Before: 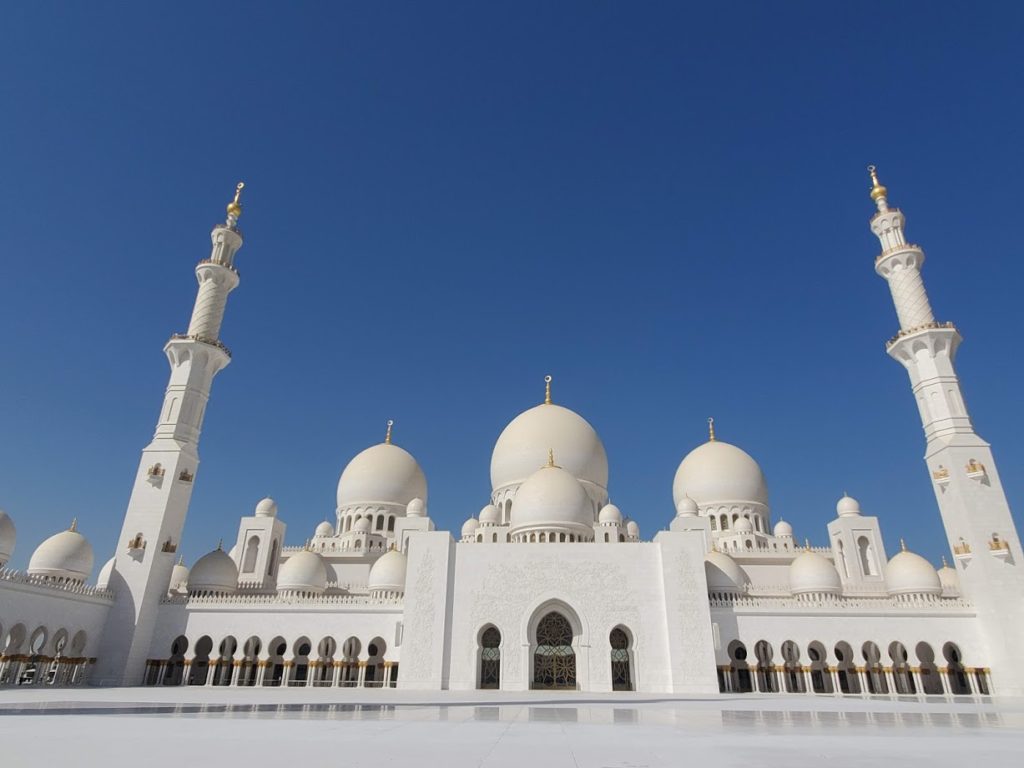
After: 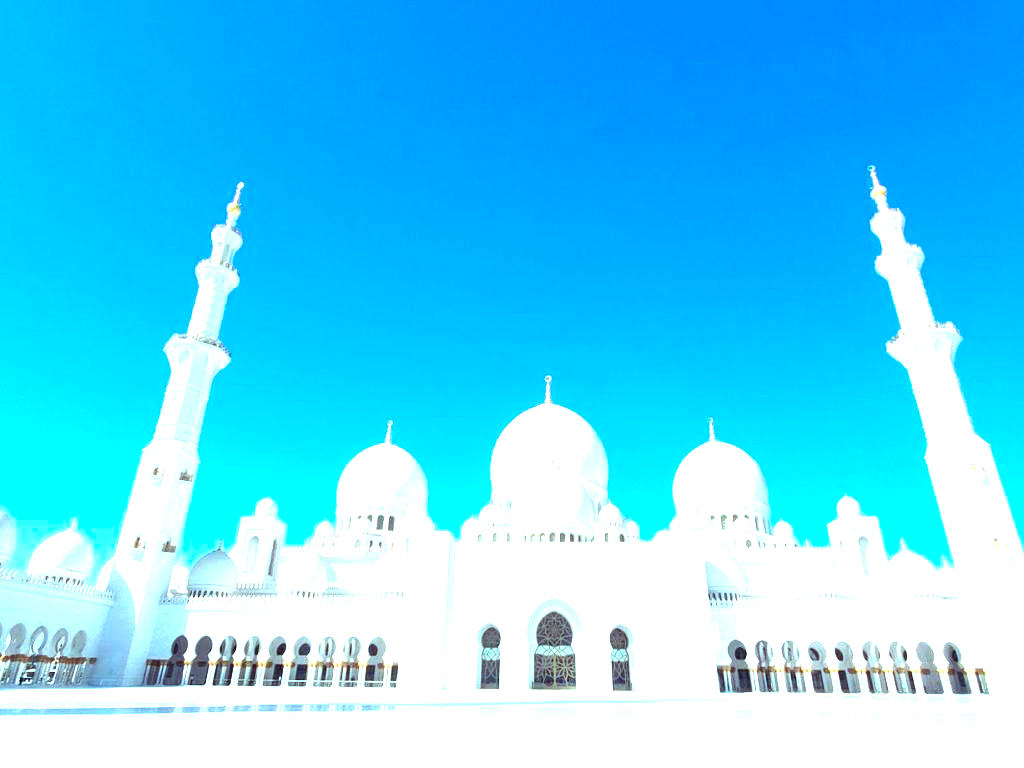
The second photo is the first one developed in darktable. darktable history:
color calibration: output R [1.063, -0.012, -0.003, 0], output G [0, 1.022, 0.021, 0], output B [-0.079, 0.047, 1, 0], illuminant custom, x 0.389, y 0.387, temperature 3838.64 K
color balance rgb: shadows lift › luminance 0.49%, shadows lift › chroma 6.83%, shadows lift › hue 300.29°, power › hue 208.98°, highlights gain › luminance 20.24%, highlights gain › chroma 2.73%, highlights gain › hue 173.85°, perceptual saturation grading › global saturation 18.05%
exposure: black level correction 0, exposure 2.088 EV, compensate exposure bias true, compensate highlight preservation false
